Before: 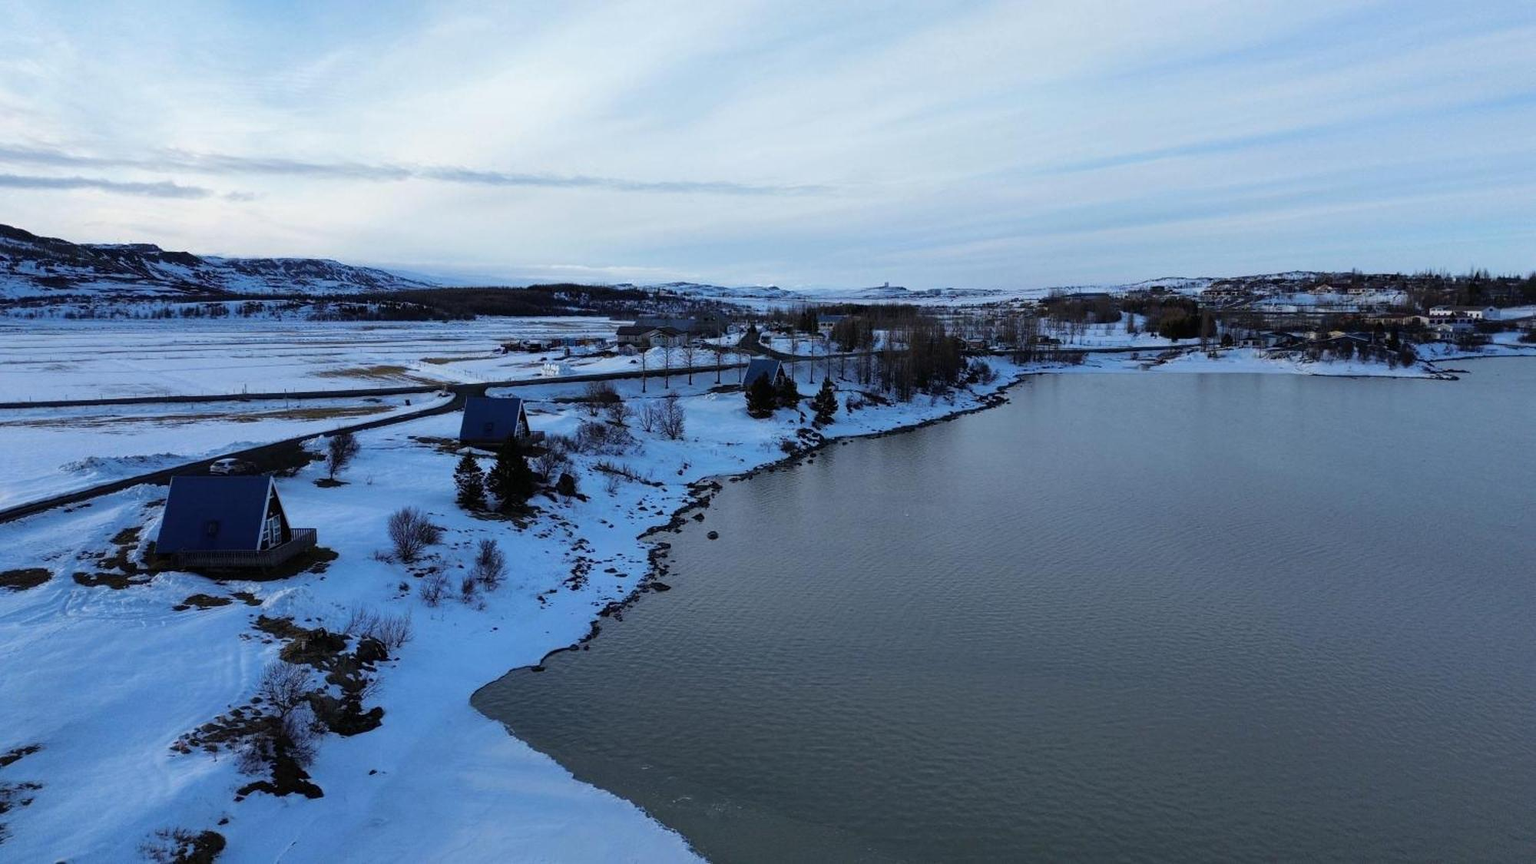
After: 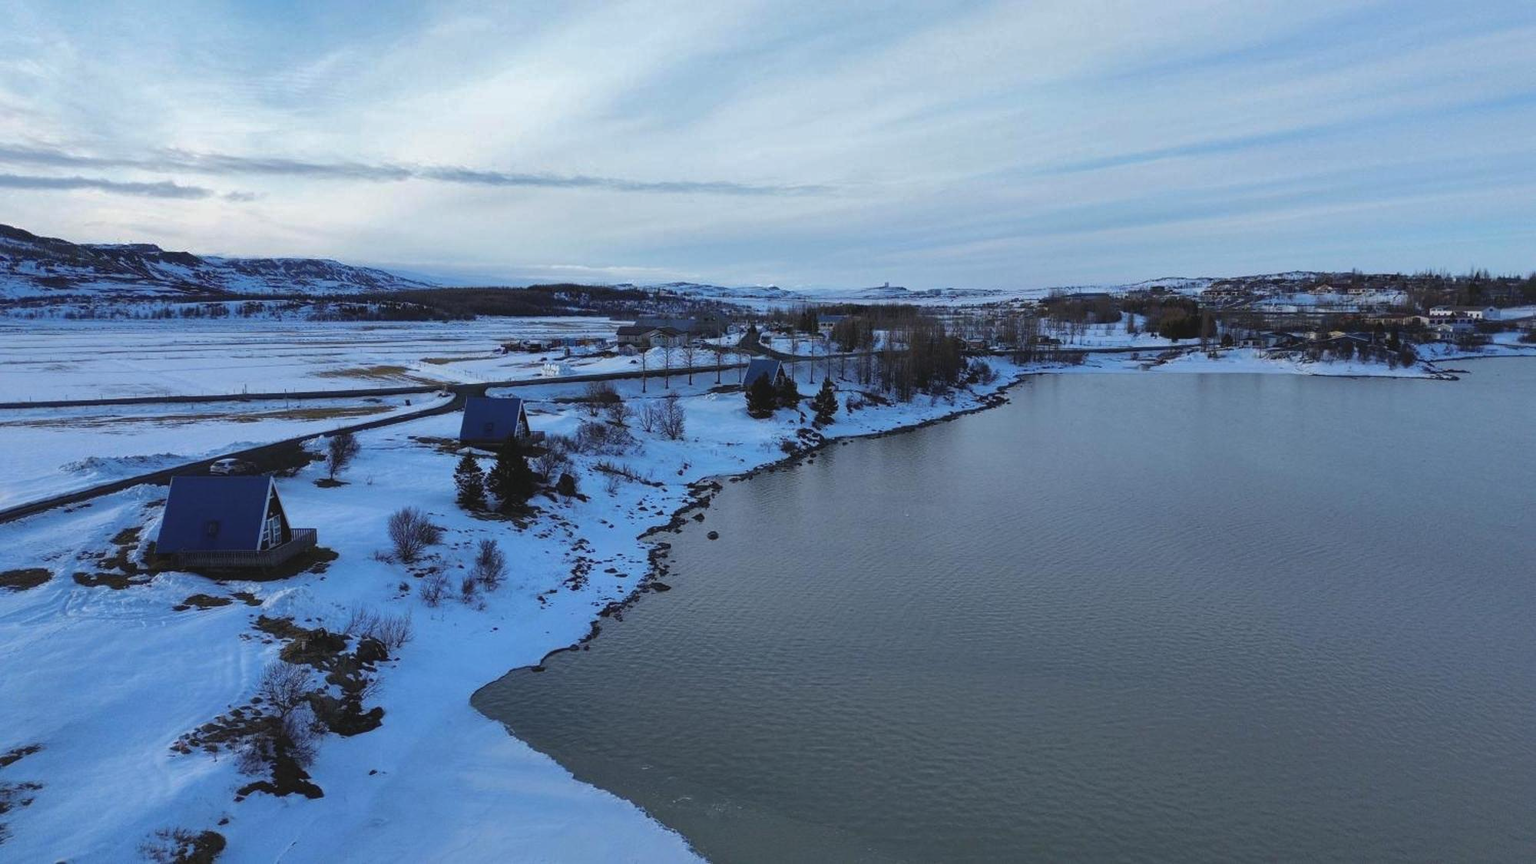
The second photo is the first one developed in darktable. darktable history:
shadows and highlights: on, module defaults
exposure: black level correction -0.005, exposure 0.054 EV
